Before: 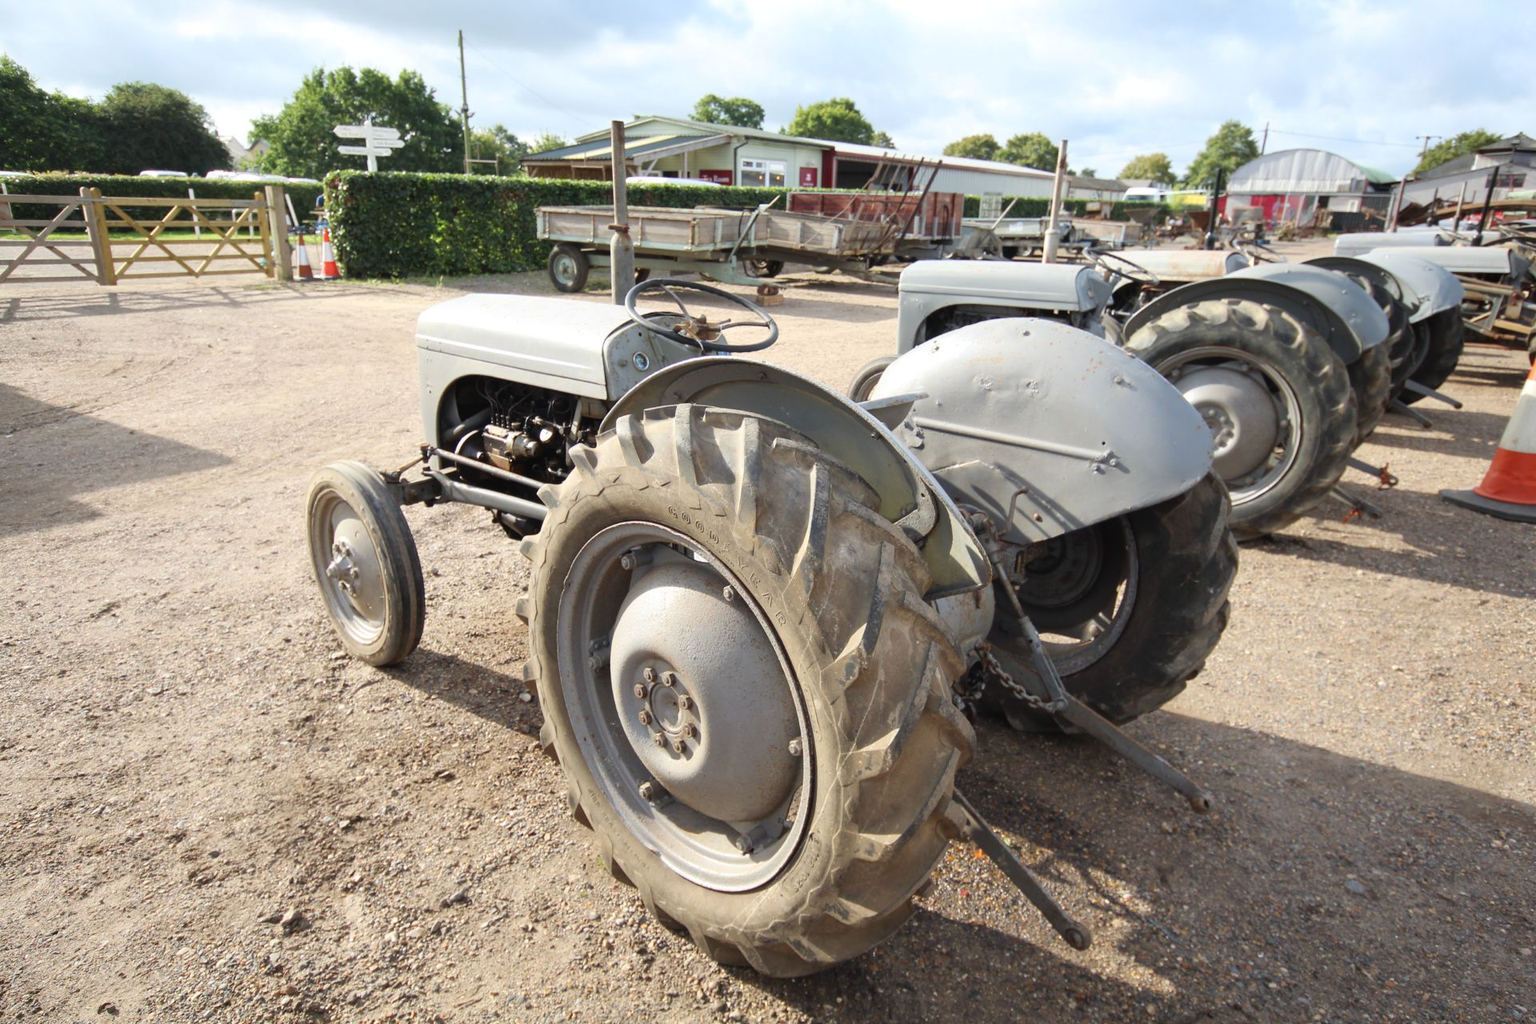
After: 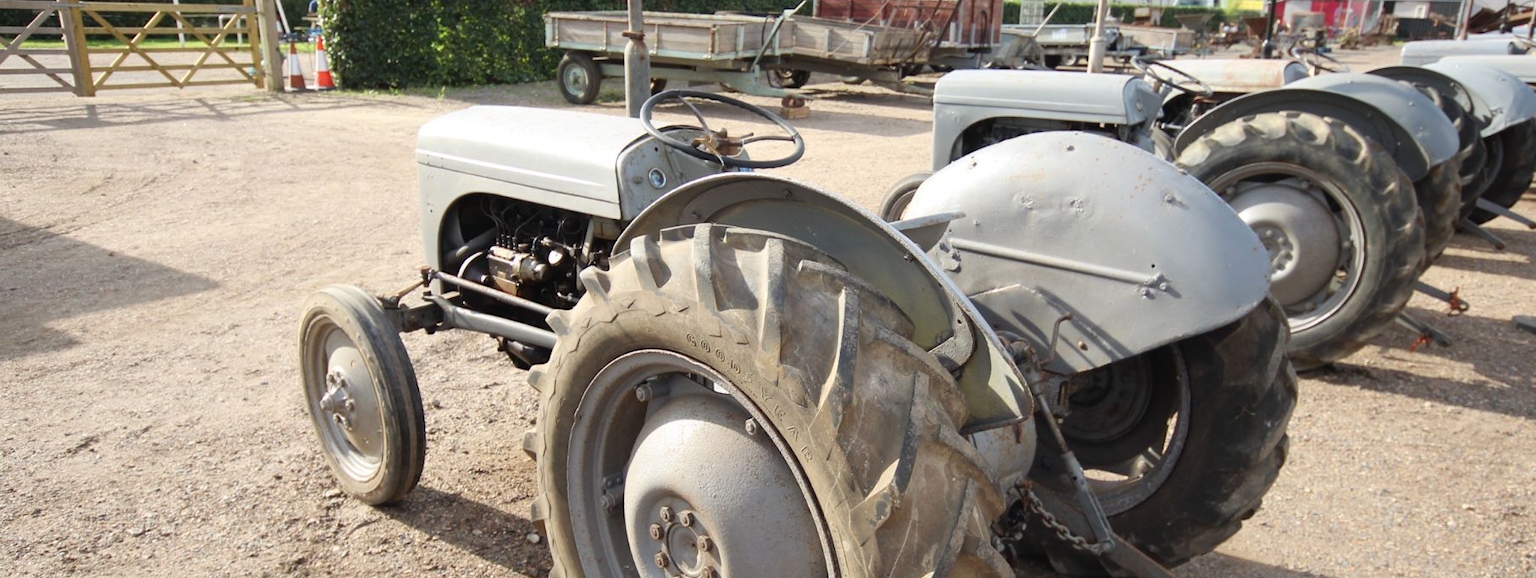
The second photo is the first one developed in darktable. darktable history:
crop: left 1.839%, top 19.074%, right 4.86%, bottom 28.138%
